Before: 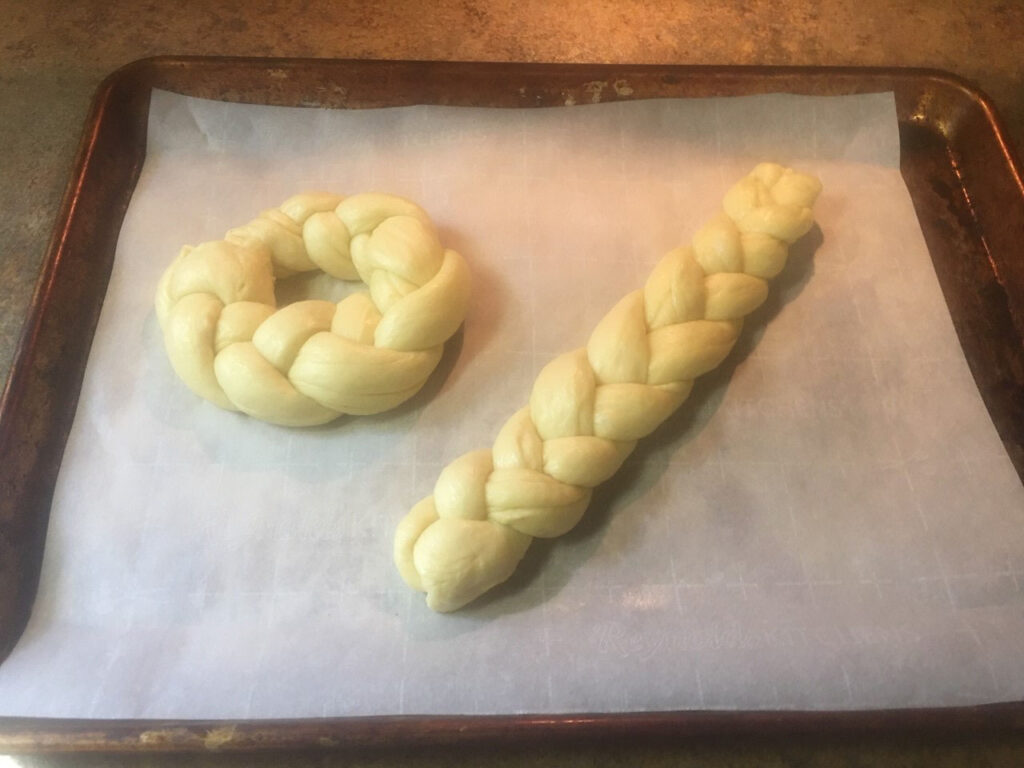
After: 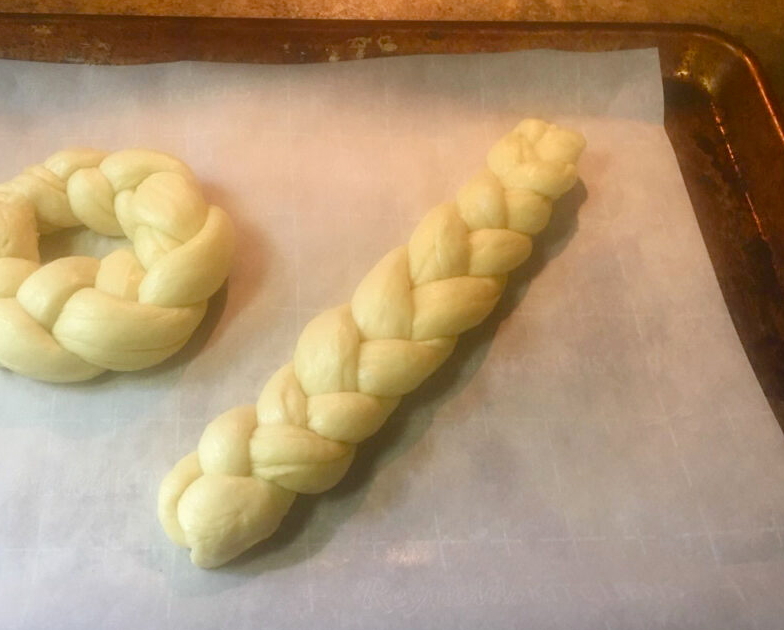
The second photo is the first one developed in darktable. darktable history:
color balance rgb: perceptual saturation grading › global saturation 20%, perceptual saturation grading › highlights -25%, perceptual saturation grading › shadows 25%
crop: left 23.095%, top 5.827%, bottom 11.854%
